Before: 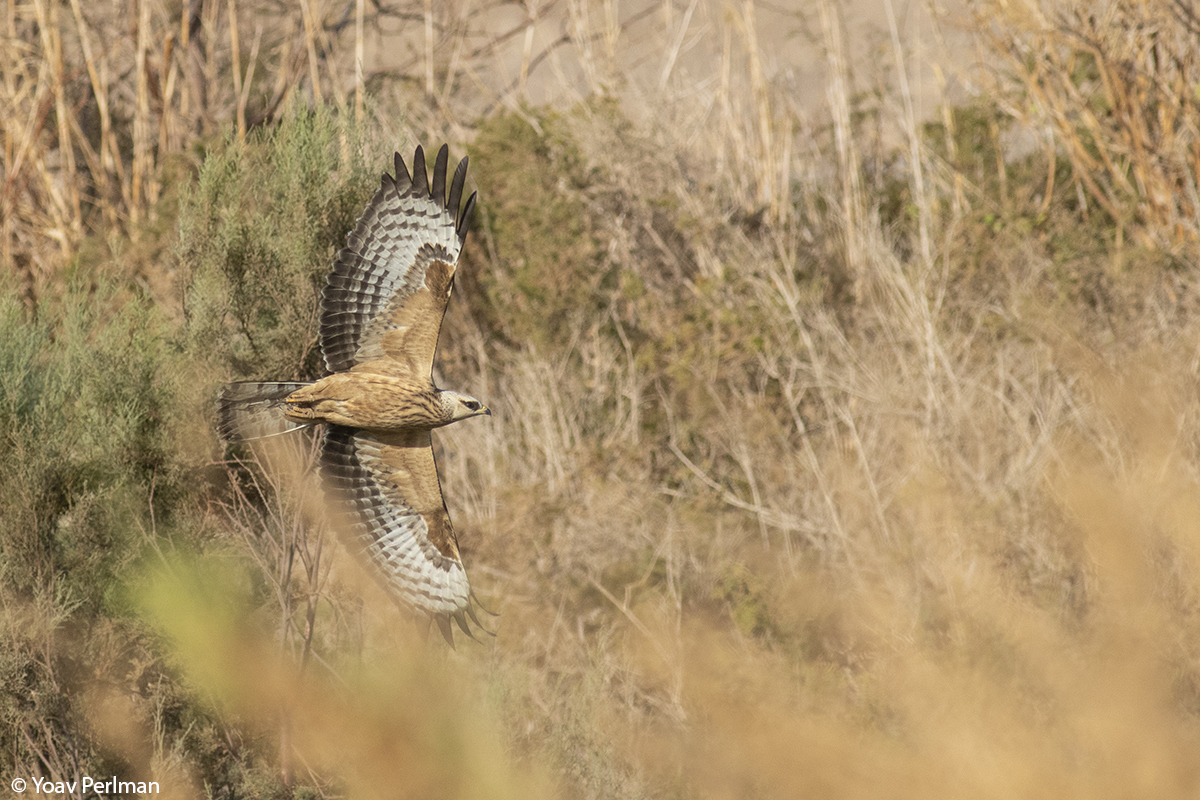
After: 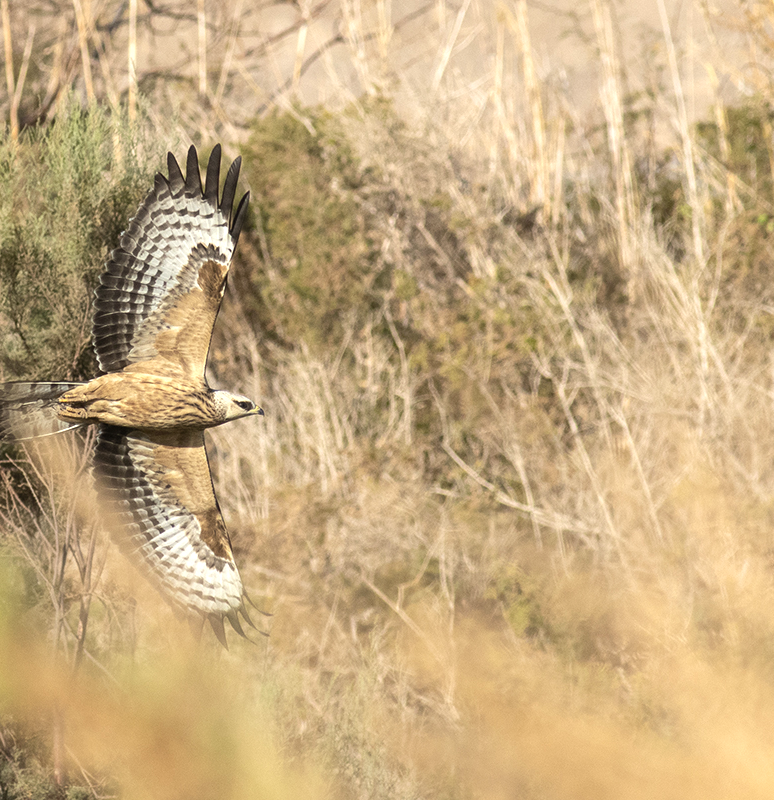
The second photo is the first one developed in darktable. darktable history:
crop and rotate: left 18.919%, right 16.503%
tone equalizer: -8 EV -0.771 EV, -7 EV -0.686 EV, -6 EV -0.57 EV, -5 EV -0.411 EV, -3 EV 0.403 EV, -2 EV 0.6 EV, -1 EV 0.69 EV, +0 EV 0.755 EV, edges refinement/feathering 500, mask exposure compensation -1.57 EV, preserve details guided filter
